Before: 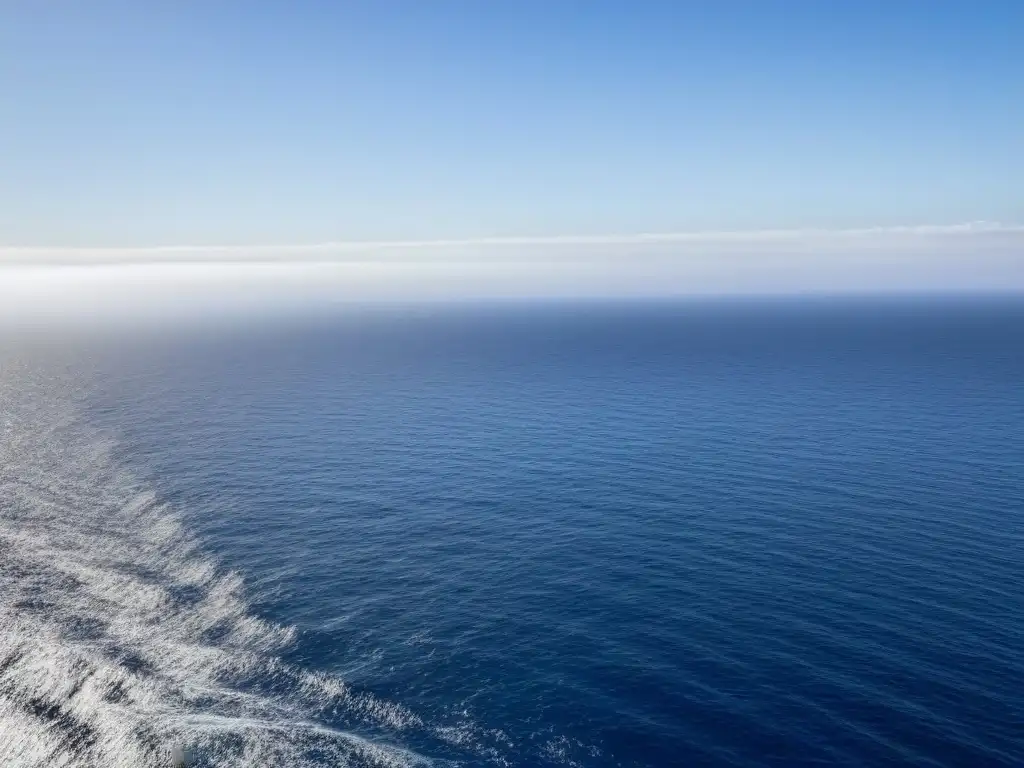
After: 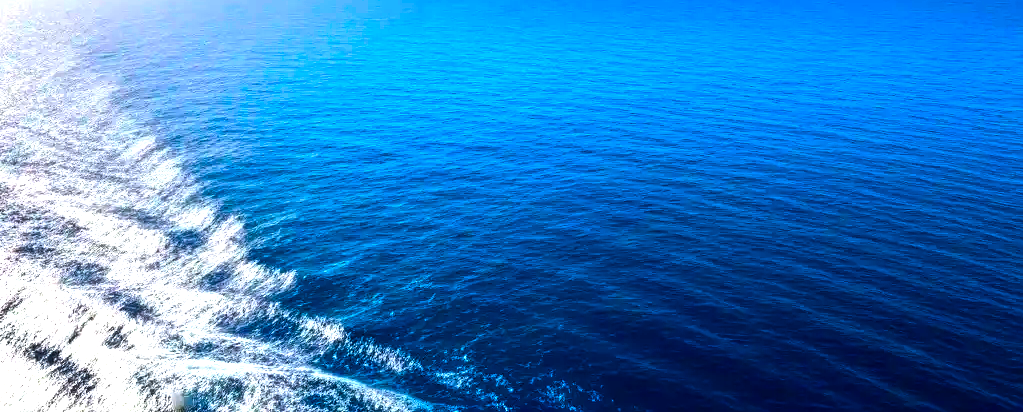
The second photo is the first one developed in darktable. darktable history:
color balance rgb: linear chroma grading › global chroma 42%, perceptual saturation grading › global saturation 42%, perceptual brilliance grading › global brilliance 25%, global vibrance 33%
white balance: emerald 1
crop and rotate: top 46.237%
tone equalizer: -8 EV -0.75 EV, -7 EV -0.7 EV, -6 EV -0.6 EV, -5 EV -0.4 EV, -3 EV 0.4 EV, -2 EV 0.6 EV, -1 EV 0.7 EV, +0 EV 0.75 EV, edges refinement/feathering 500, mask exposure compensation -1.57 EV, preserve details no
